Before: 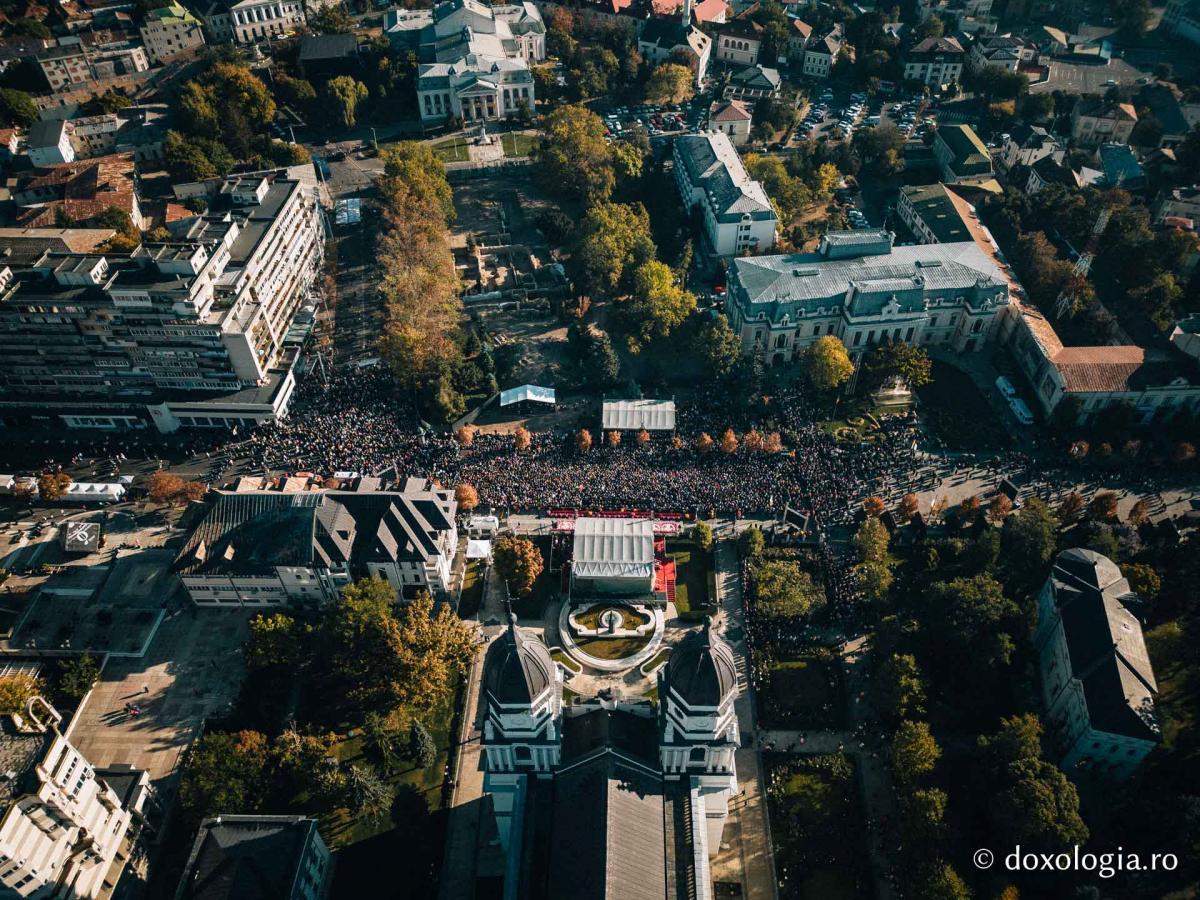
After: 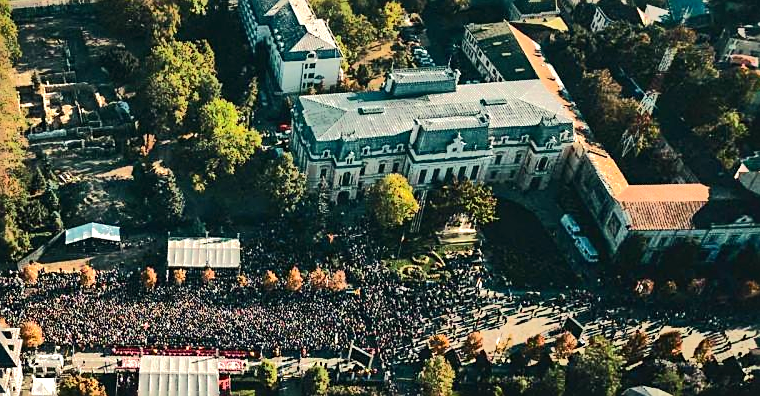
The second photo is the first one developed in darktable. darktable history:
color zones: curves: ch2 [(0, 0.5) (0.143, 0.517) (0.286, 0.571) (0.429, 0.522) (0.571, 0.5) (0.714, 0.5) (0.857, 0.5) (1, 0.5)]
exposure: black level correction -0.001, exposure 0.538 EV, compensate highlight preservation false
shadows and highlights: soften with gaussian
crop: left 36.305%, top 18.033%, right 0.335%, bottom 37.959%
color calibration: output R [0.999, 0.026, -0.11, 0], output G [-0.019, 1.037, -0.099, 0], output B [0.022, -0.023, 0.902, 0], x 0.328, y 0.345, temperature 5618.67 K
tone curve: curves: ch0 [(0, 0) (0.003, 0.015) (0.011, 0.019) (0.025, 0.025) (0.044, 0.039) (0.069, 0.053) (0.1, 0.076) (0.136, 0.107) (0.177, 0.143) (0.224, 0.19) (0.277, 0.253) (0.335, 0.32) (0.399, 0.412) (0.468, 0.524) (0.543, 0.668) (0.623, 0.717) (0.709, 0.769) (0.801, 0.82) (0.898, 0.865) (1, 1)], color space Lab, independent channels, preserve colors none
sharpen: on, module defaults
